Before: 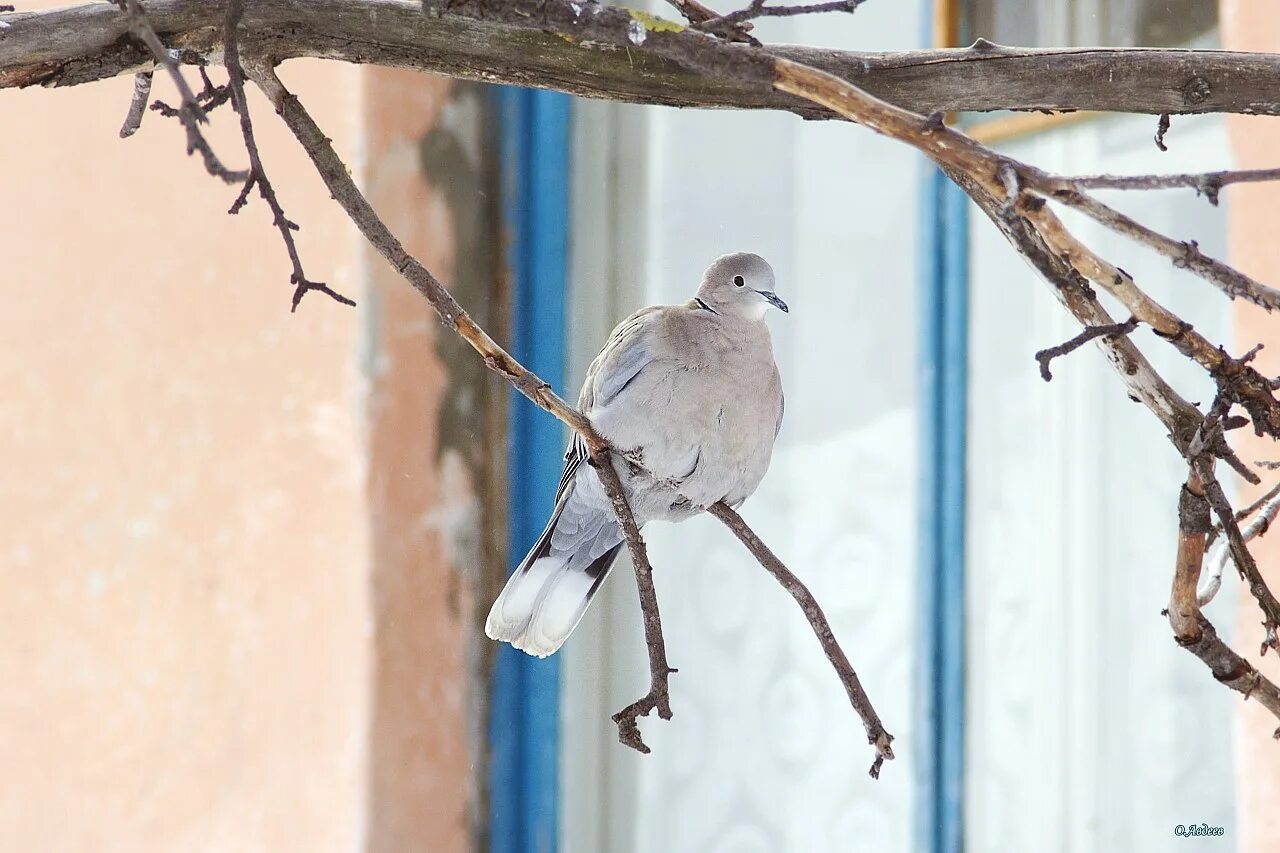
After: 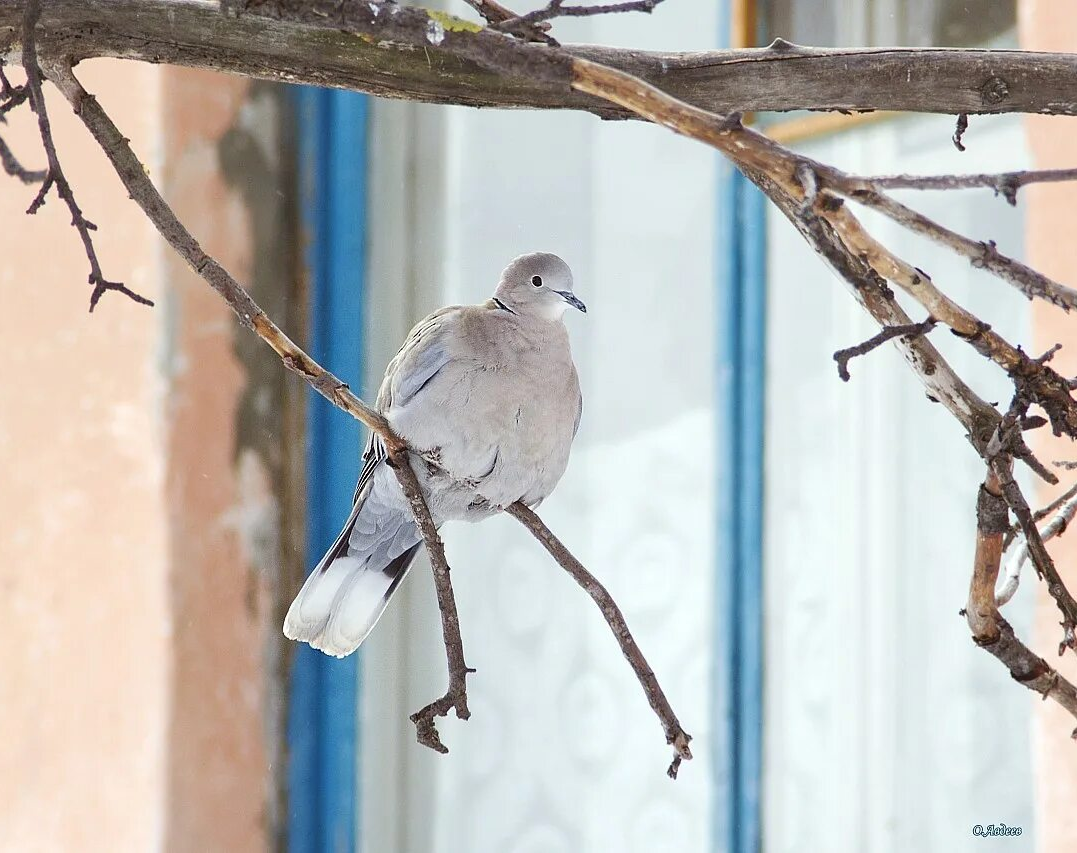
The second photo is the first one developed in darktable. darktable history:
crop: left 15.846%
